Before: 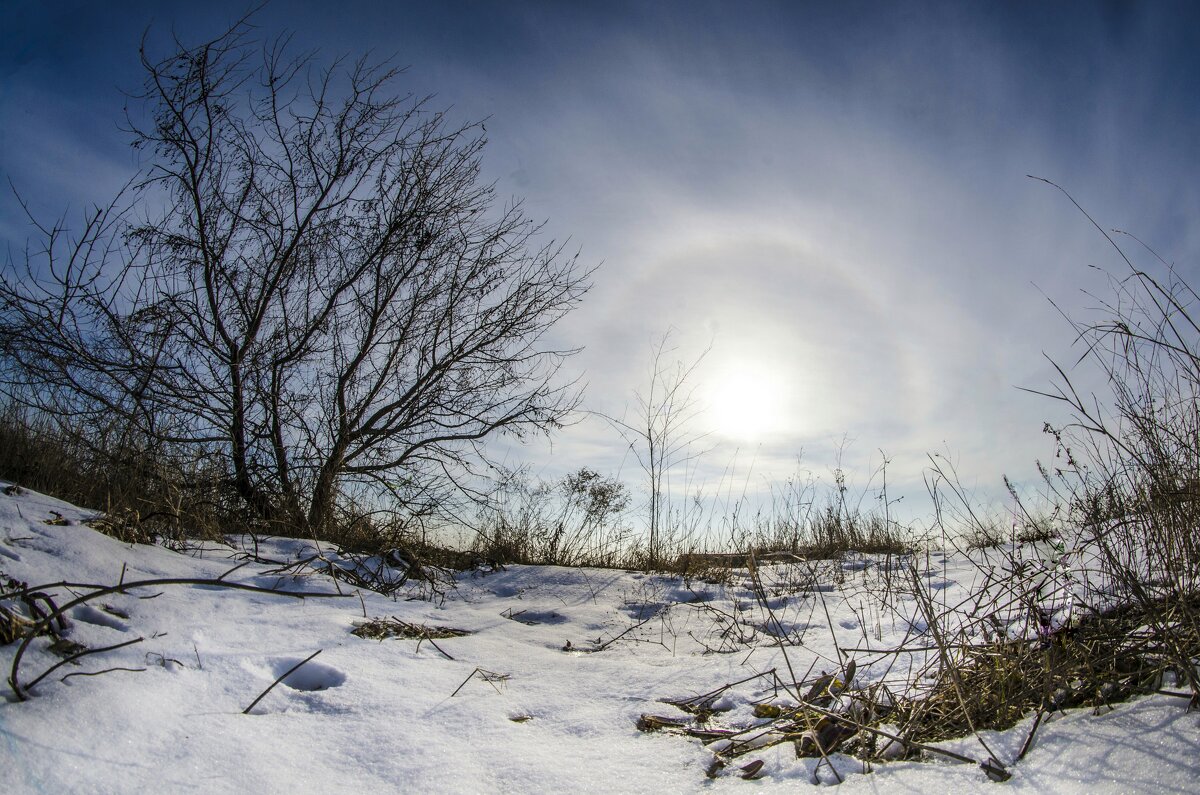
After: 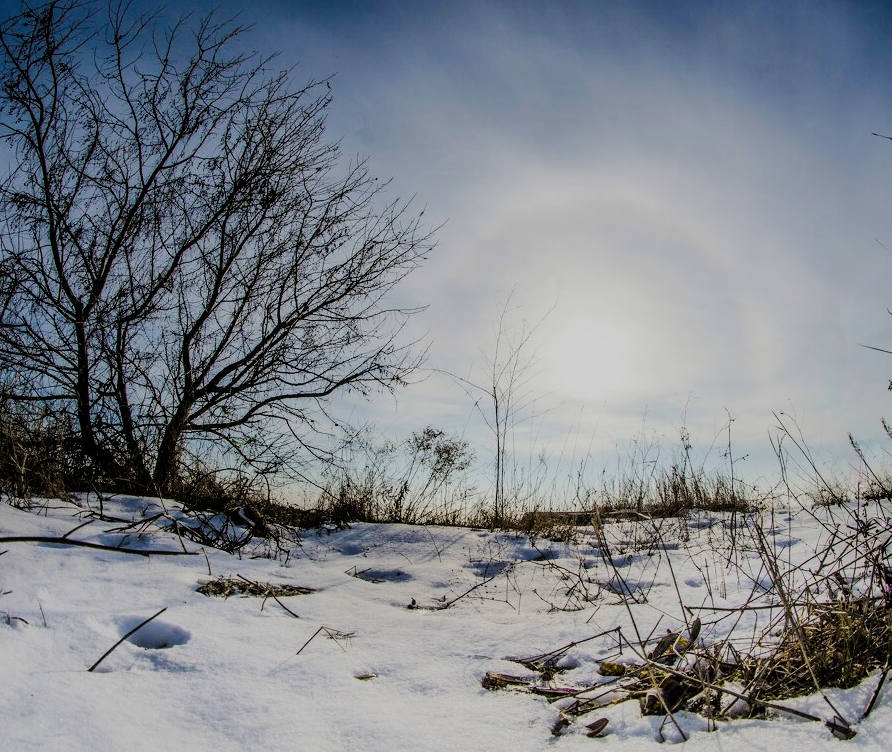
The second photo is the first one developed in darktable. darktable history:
filmic rgb: black relative exposure -7.19 EV, white relative exposure 5.37 EV, hardness 3.02
crop and rotate: left 12.971%, top 5.303%, right 12.631%
